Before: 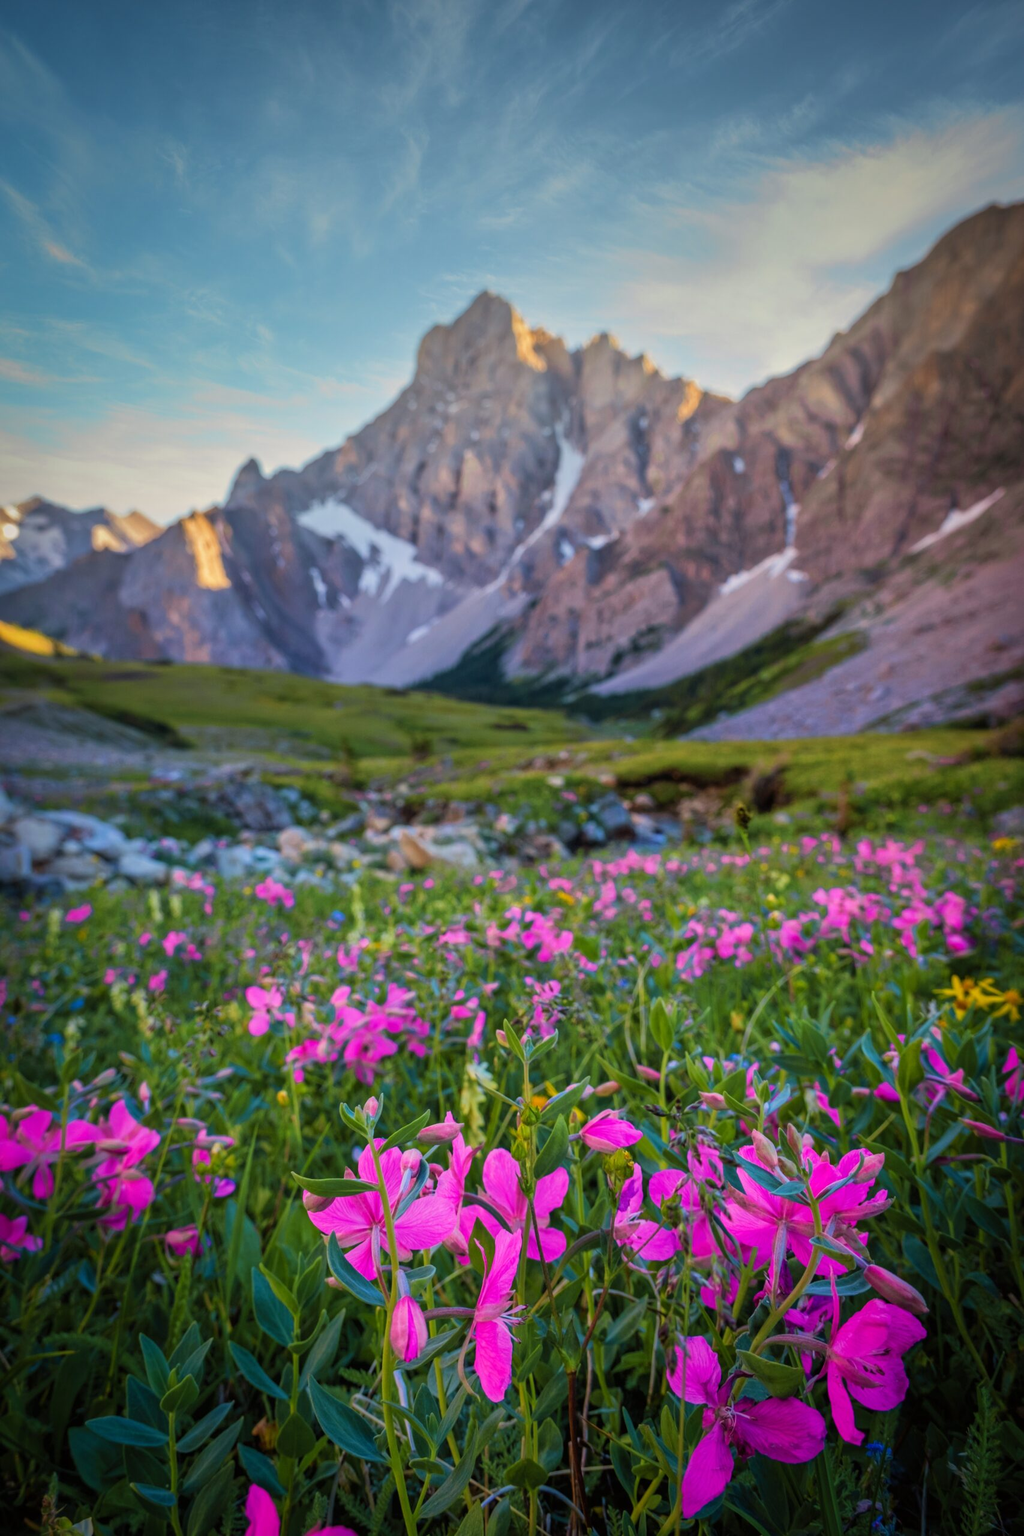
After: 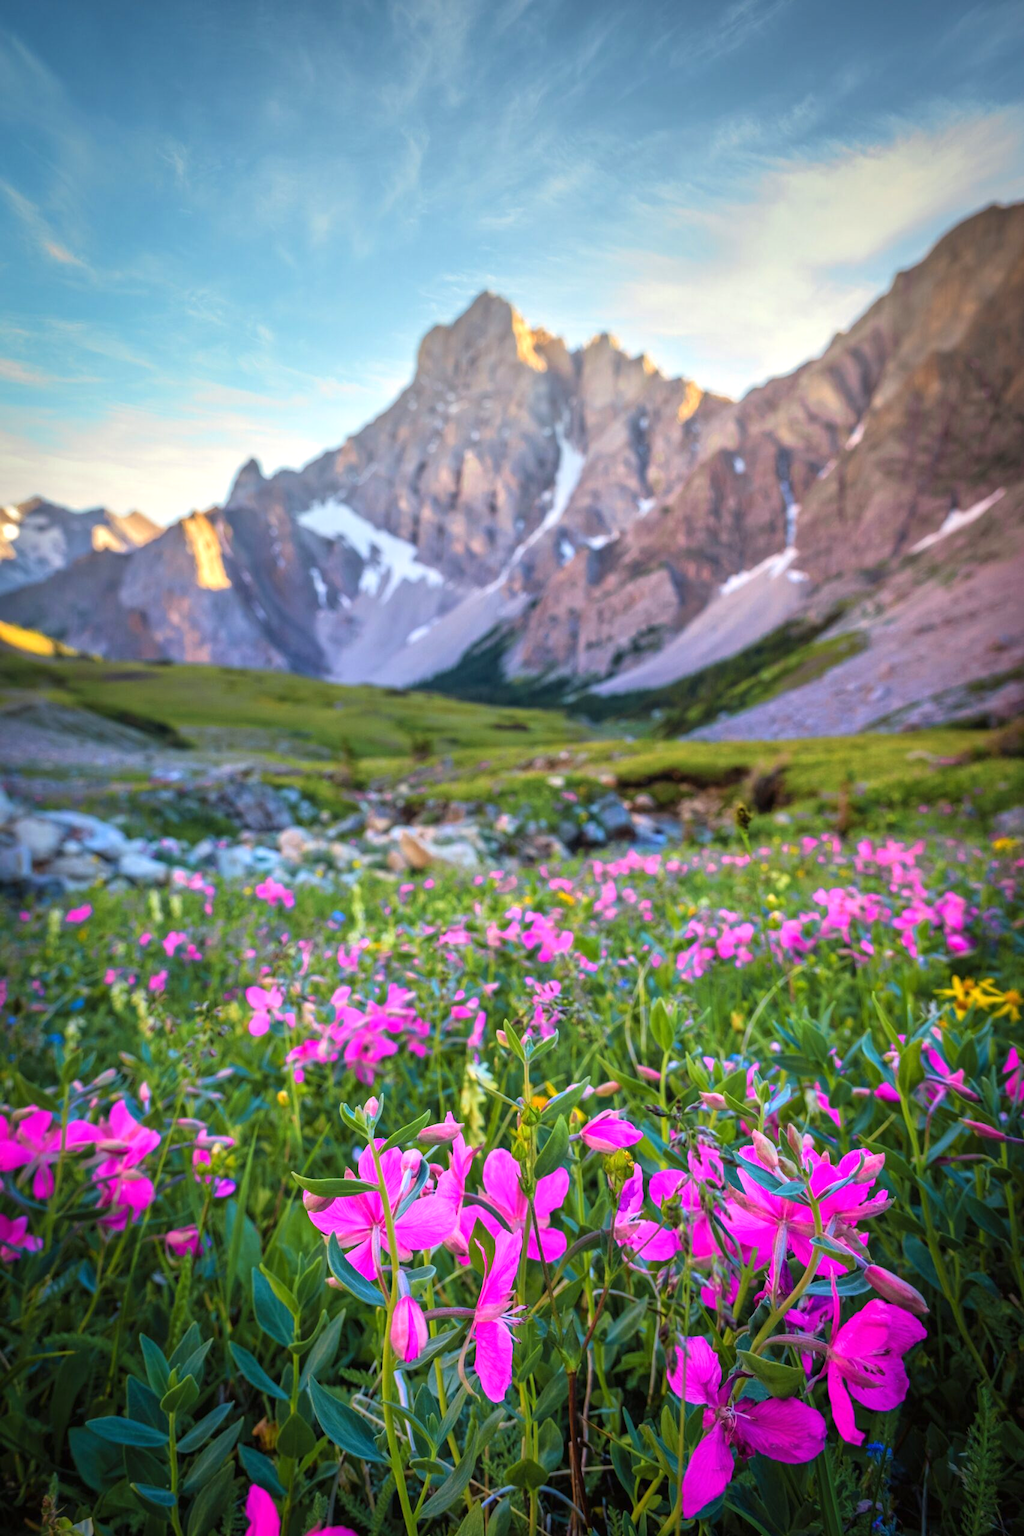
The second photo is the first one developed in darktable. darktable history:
exposure: black level correction 0, exposure 0.688 EV, compensate highlight preservation false
